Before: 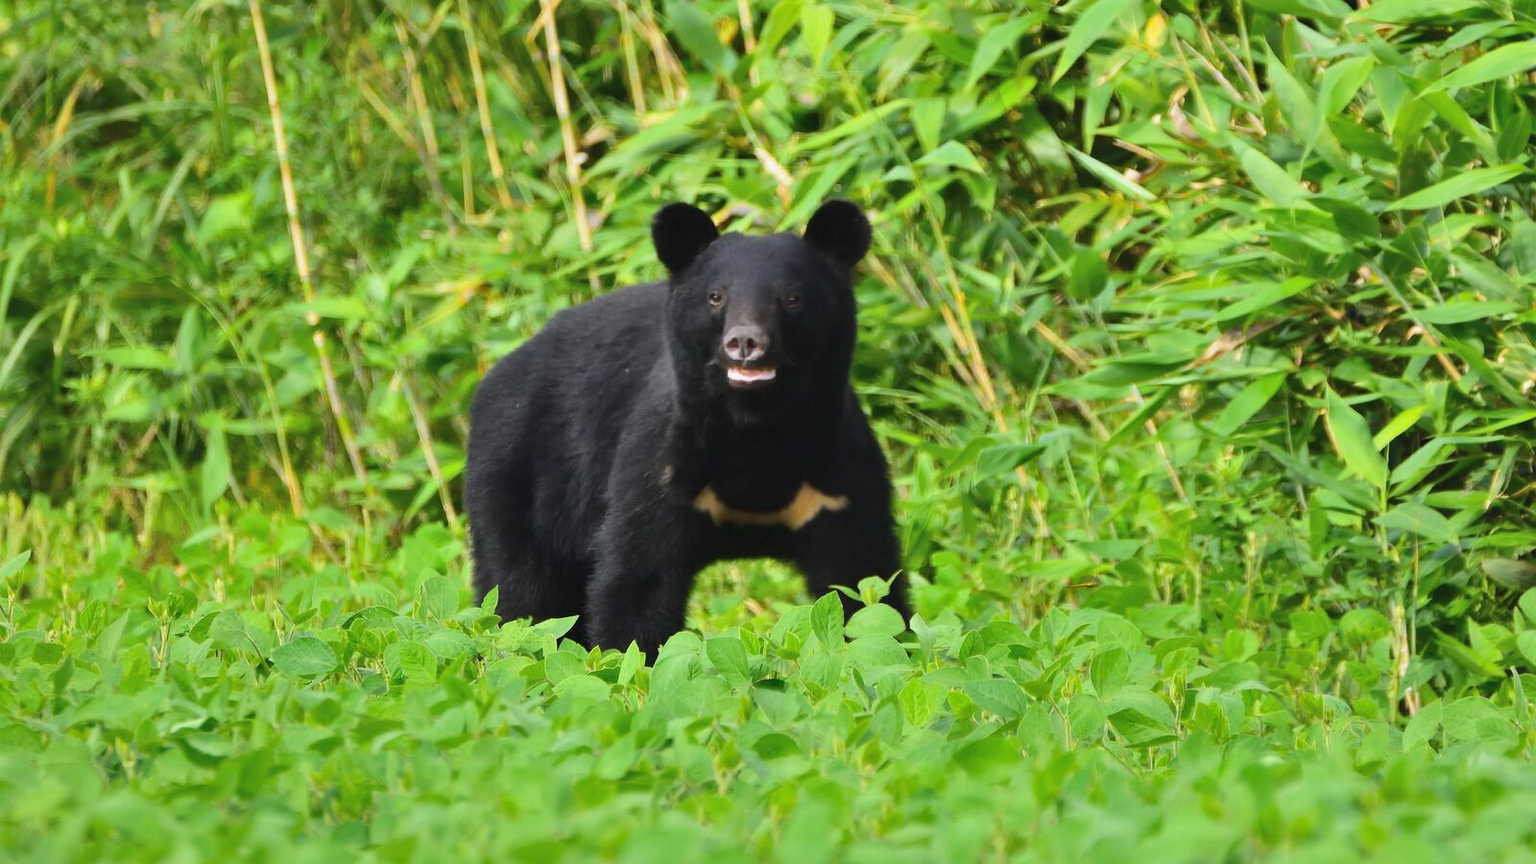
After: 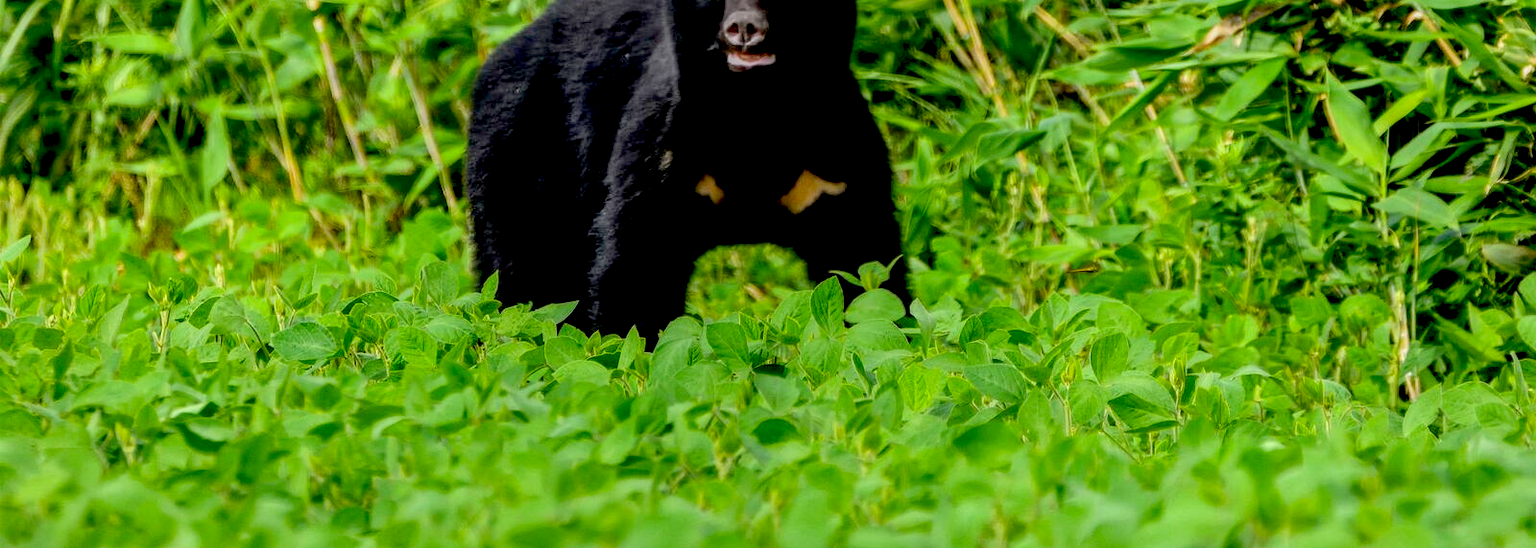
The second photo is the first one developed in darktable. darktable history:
local contrast: highlights 4%, shadows 0%, detail 133%
crop and rotate: top 36.473%
exposure: black level correction 0.047, exposure 0.013 EV, compensate highlight preservation false
